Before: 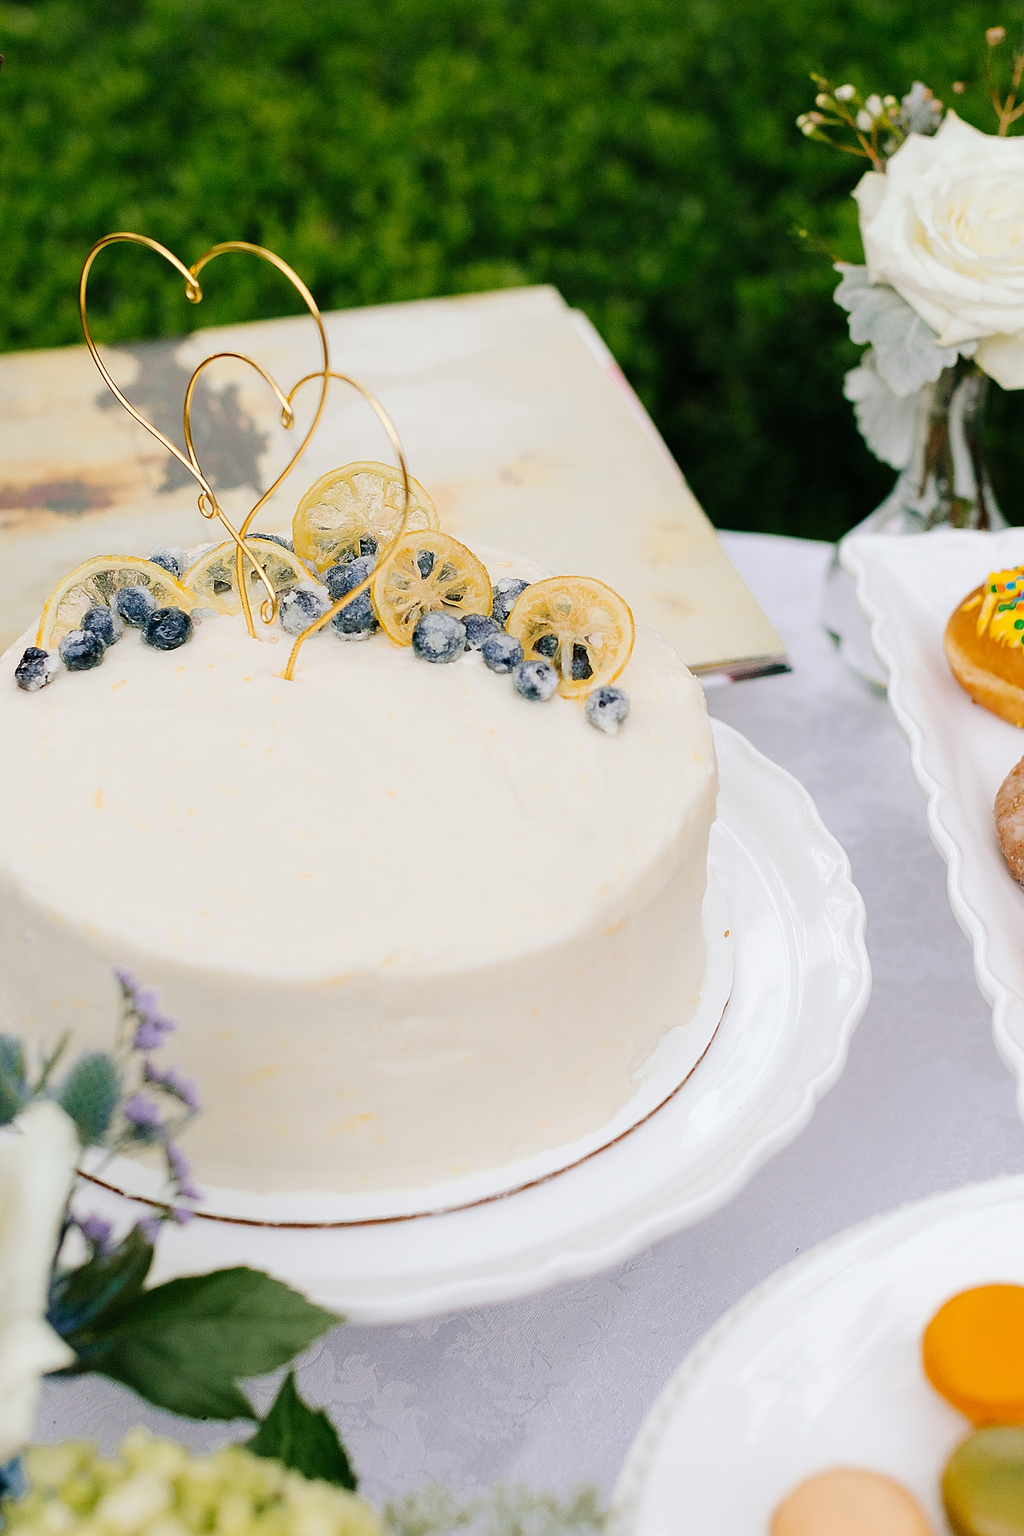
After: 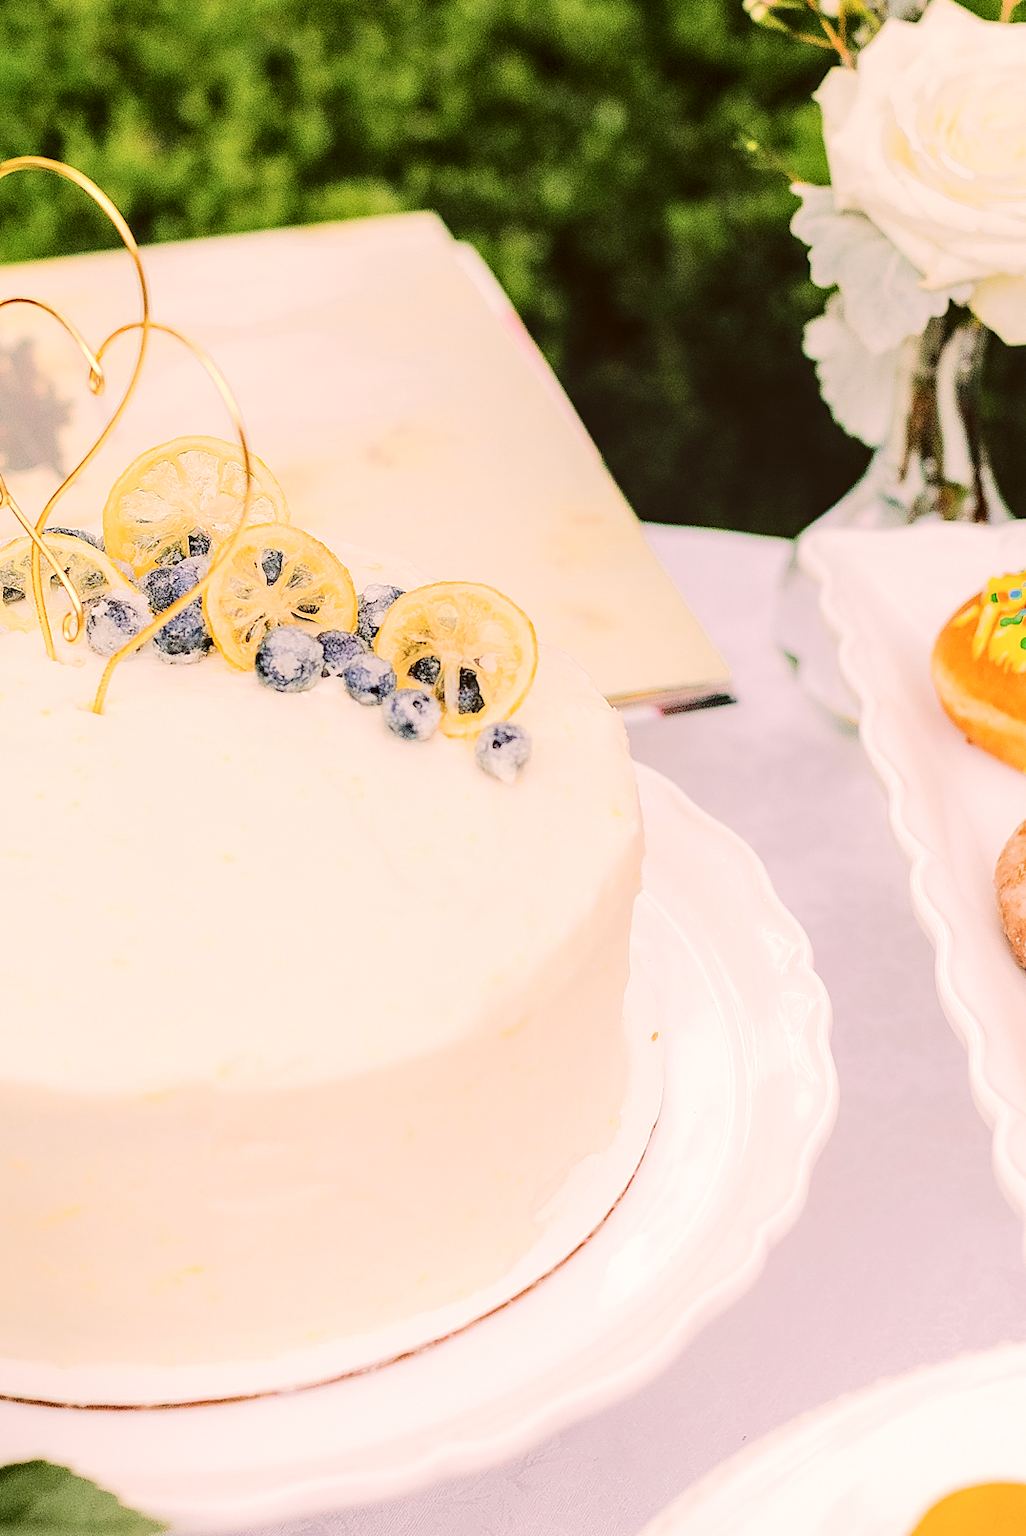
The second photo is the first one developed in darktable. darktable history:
local contrast: on, module defaults
color correction: highlights a* 10.23, highlights b* 9.64, shadows a* 8.5, shadows b* 8.45, saturation 0.824
crop and rotate: left 20.672%, top 7.745%, right 0.354%, bottom 13.565%
tone equalizer: -7 EV 0.15 EV, -6 EV 0.598 EV, -5 EV 1.17 EV, -4 EV 1.29 EV, -3 EV 1.13 EV, -2 EV 0.6 EV, -1 EV 0.154 EV, edges refinement/feathering 500, mask exposure compensation -1.57 EV, preserve details no
